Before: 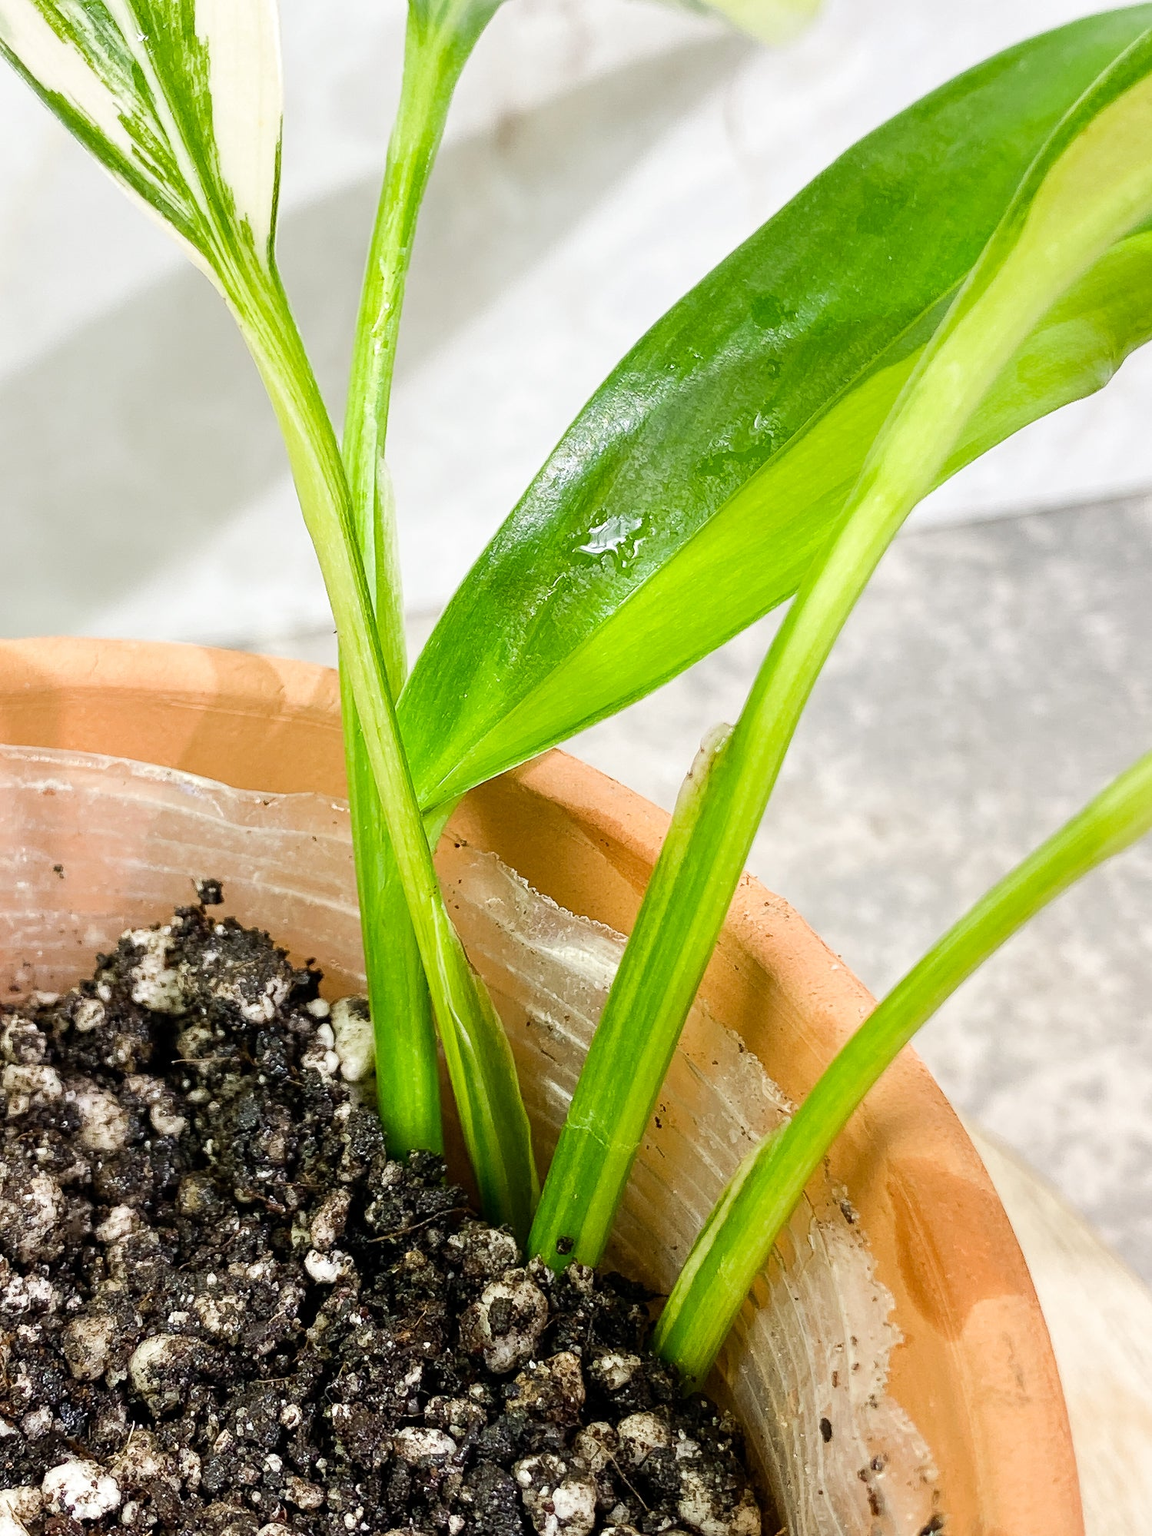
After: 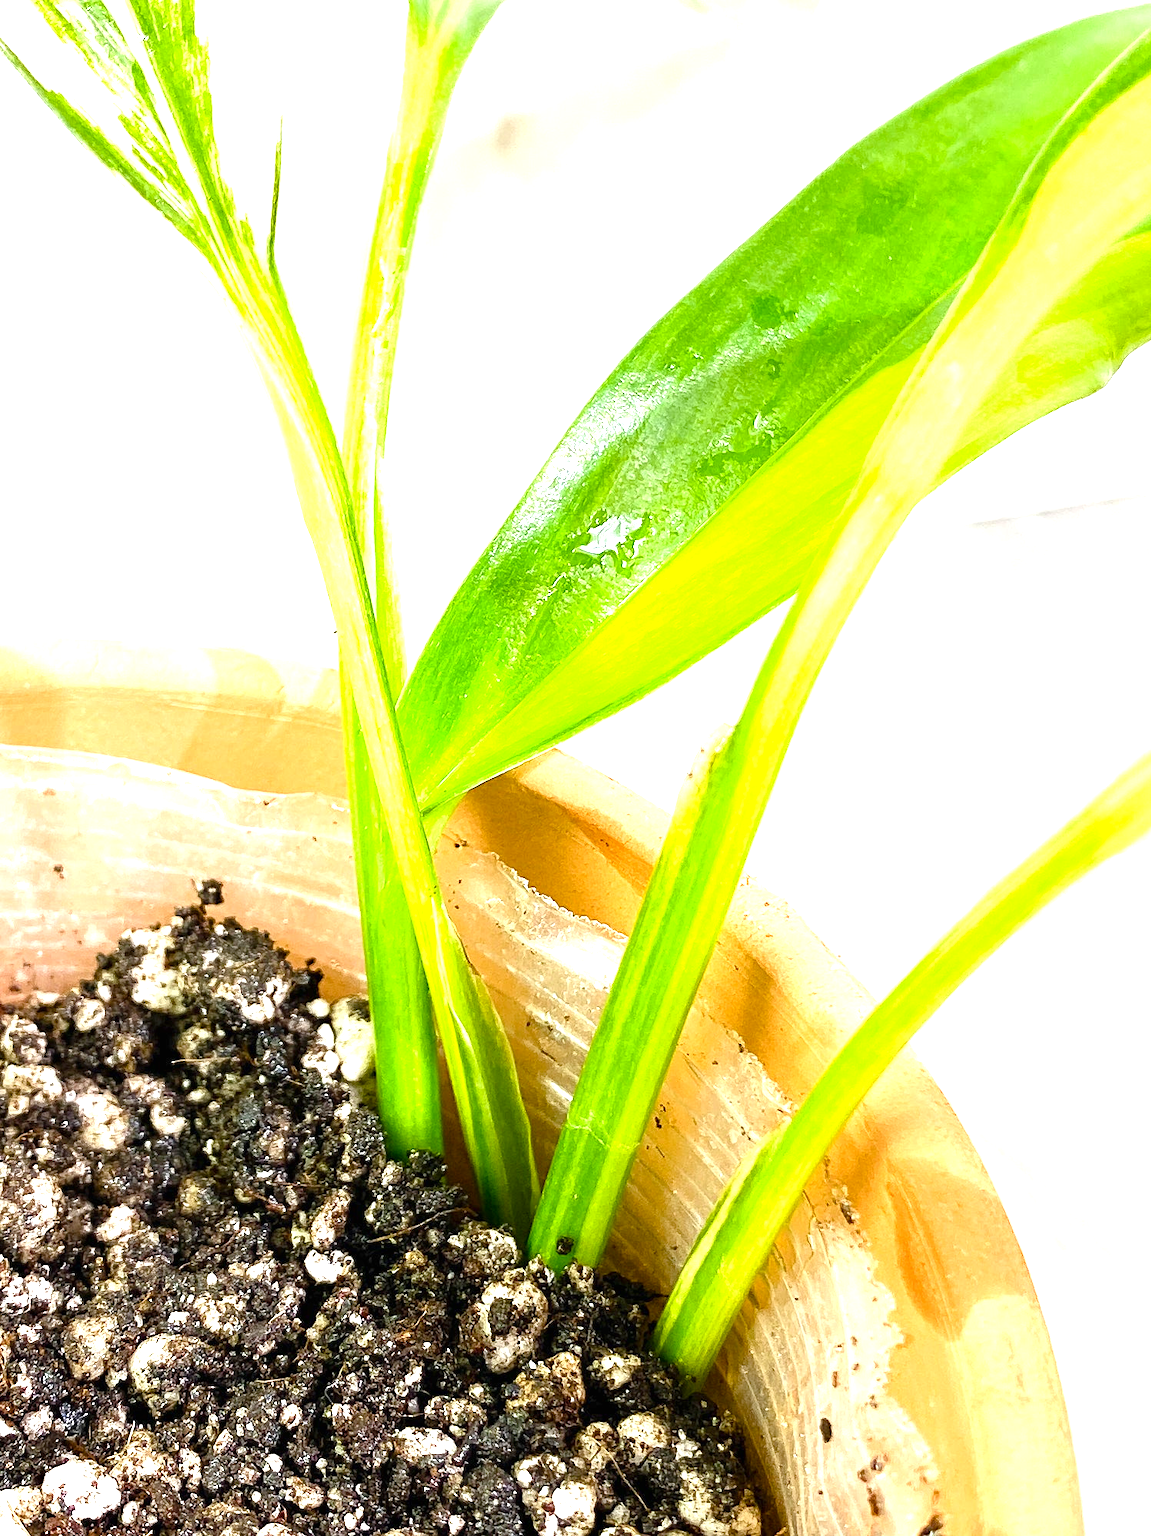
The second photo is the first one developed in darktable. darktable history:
exposure: black level correction 0, exposure 1.2 EV, compensate highlight preservation false
color balance rgb: shadows lift › chroma 0.676%, shadows lift › hue 112.05°, perceptual saturation grading › global saturation 15.558%, perceptual saturation grading › highlights -19.536%, perceptual saturation grading › shadows 19.895%, global vibrance 20%
